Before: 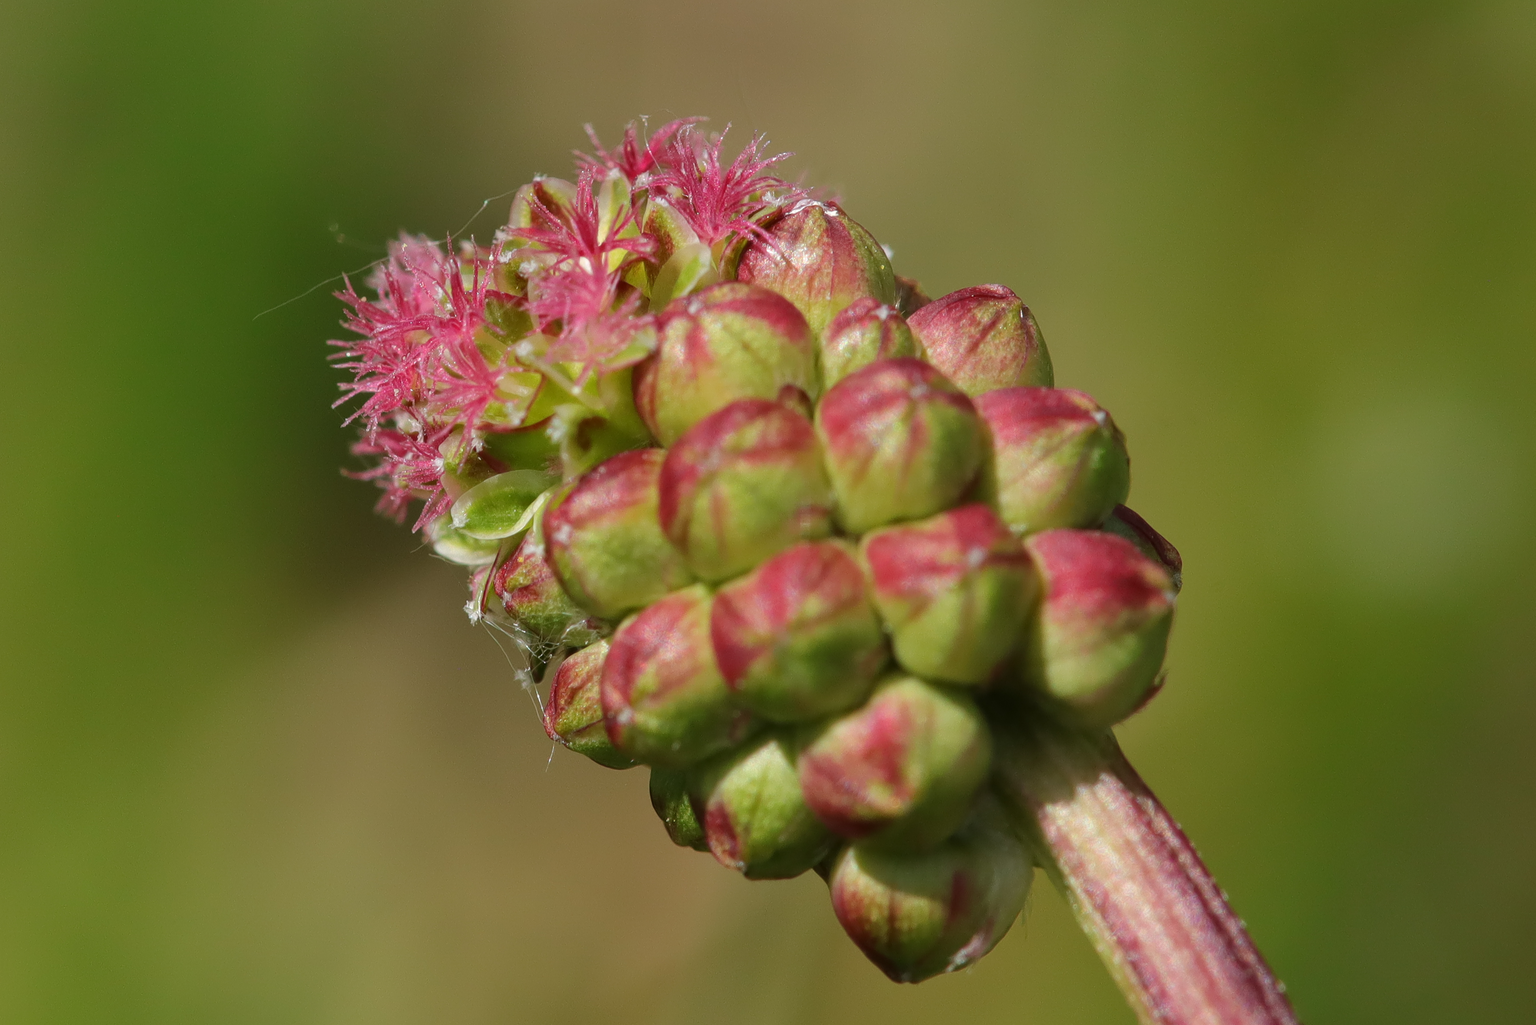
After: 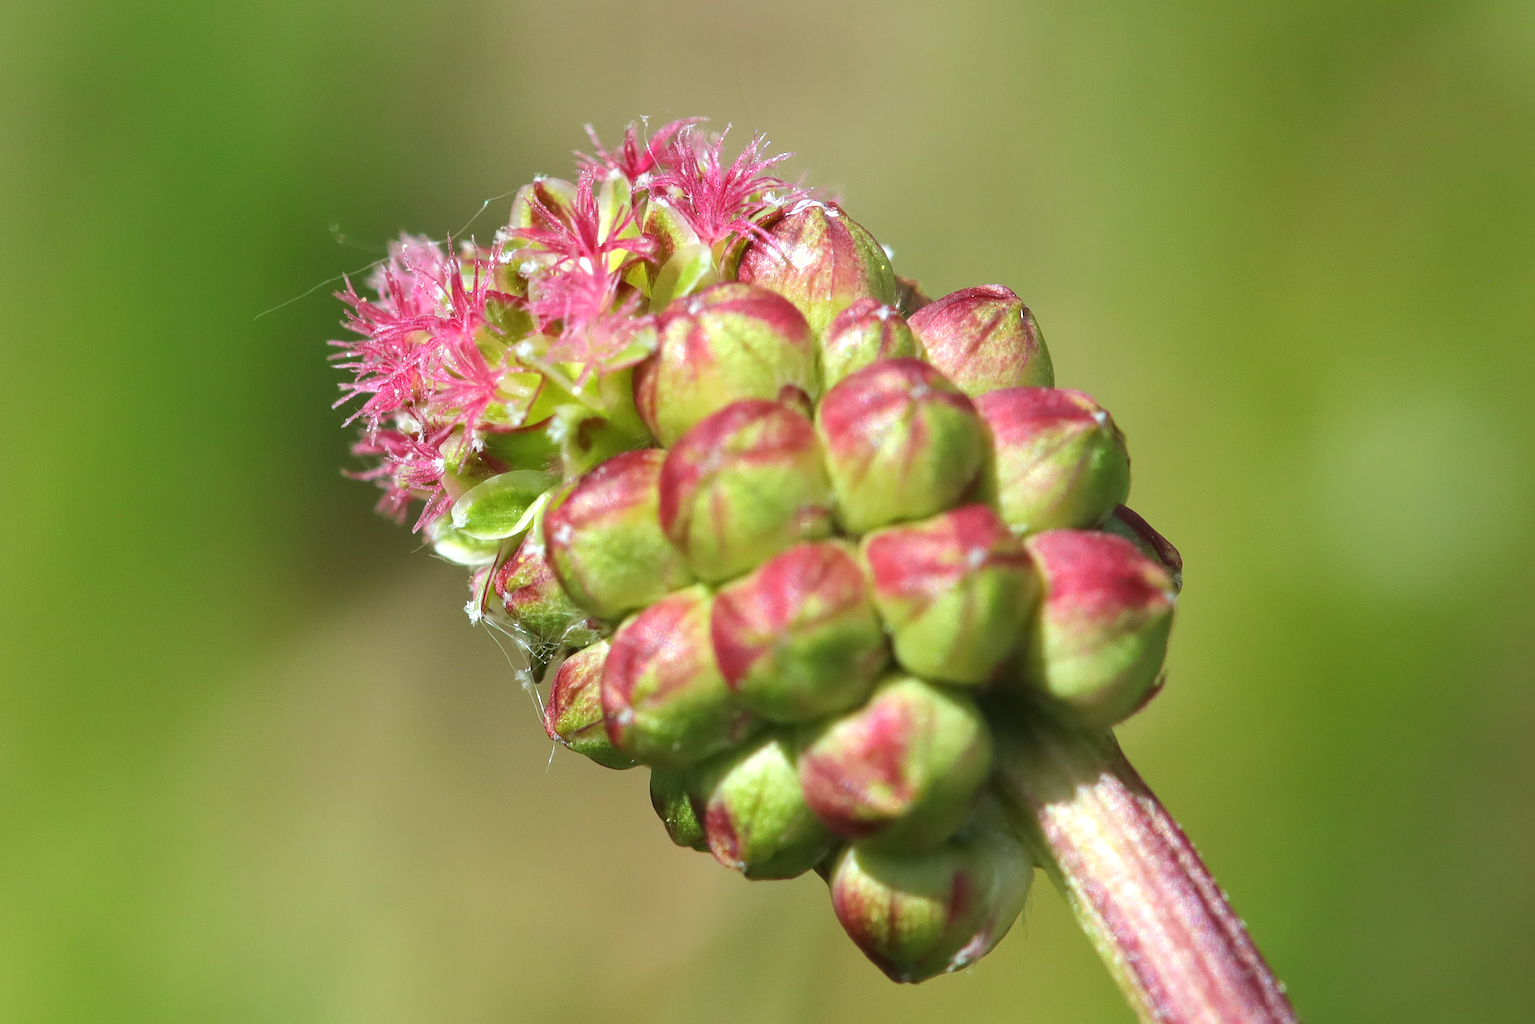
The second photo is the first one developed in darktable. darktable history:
exposure: black level correction -0.001, exposure 0.9 EV, compensate exposure bias true, compensate highlight preservation false
white balance: red 0.925, blue 1.046
